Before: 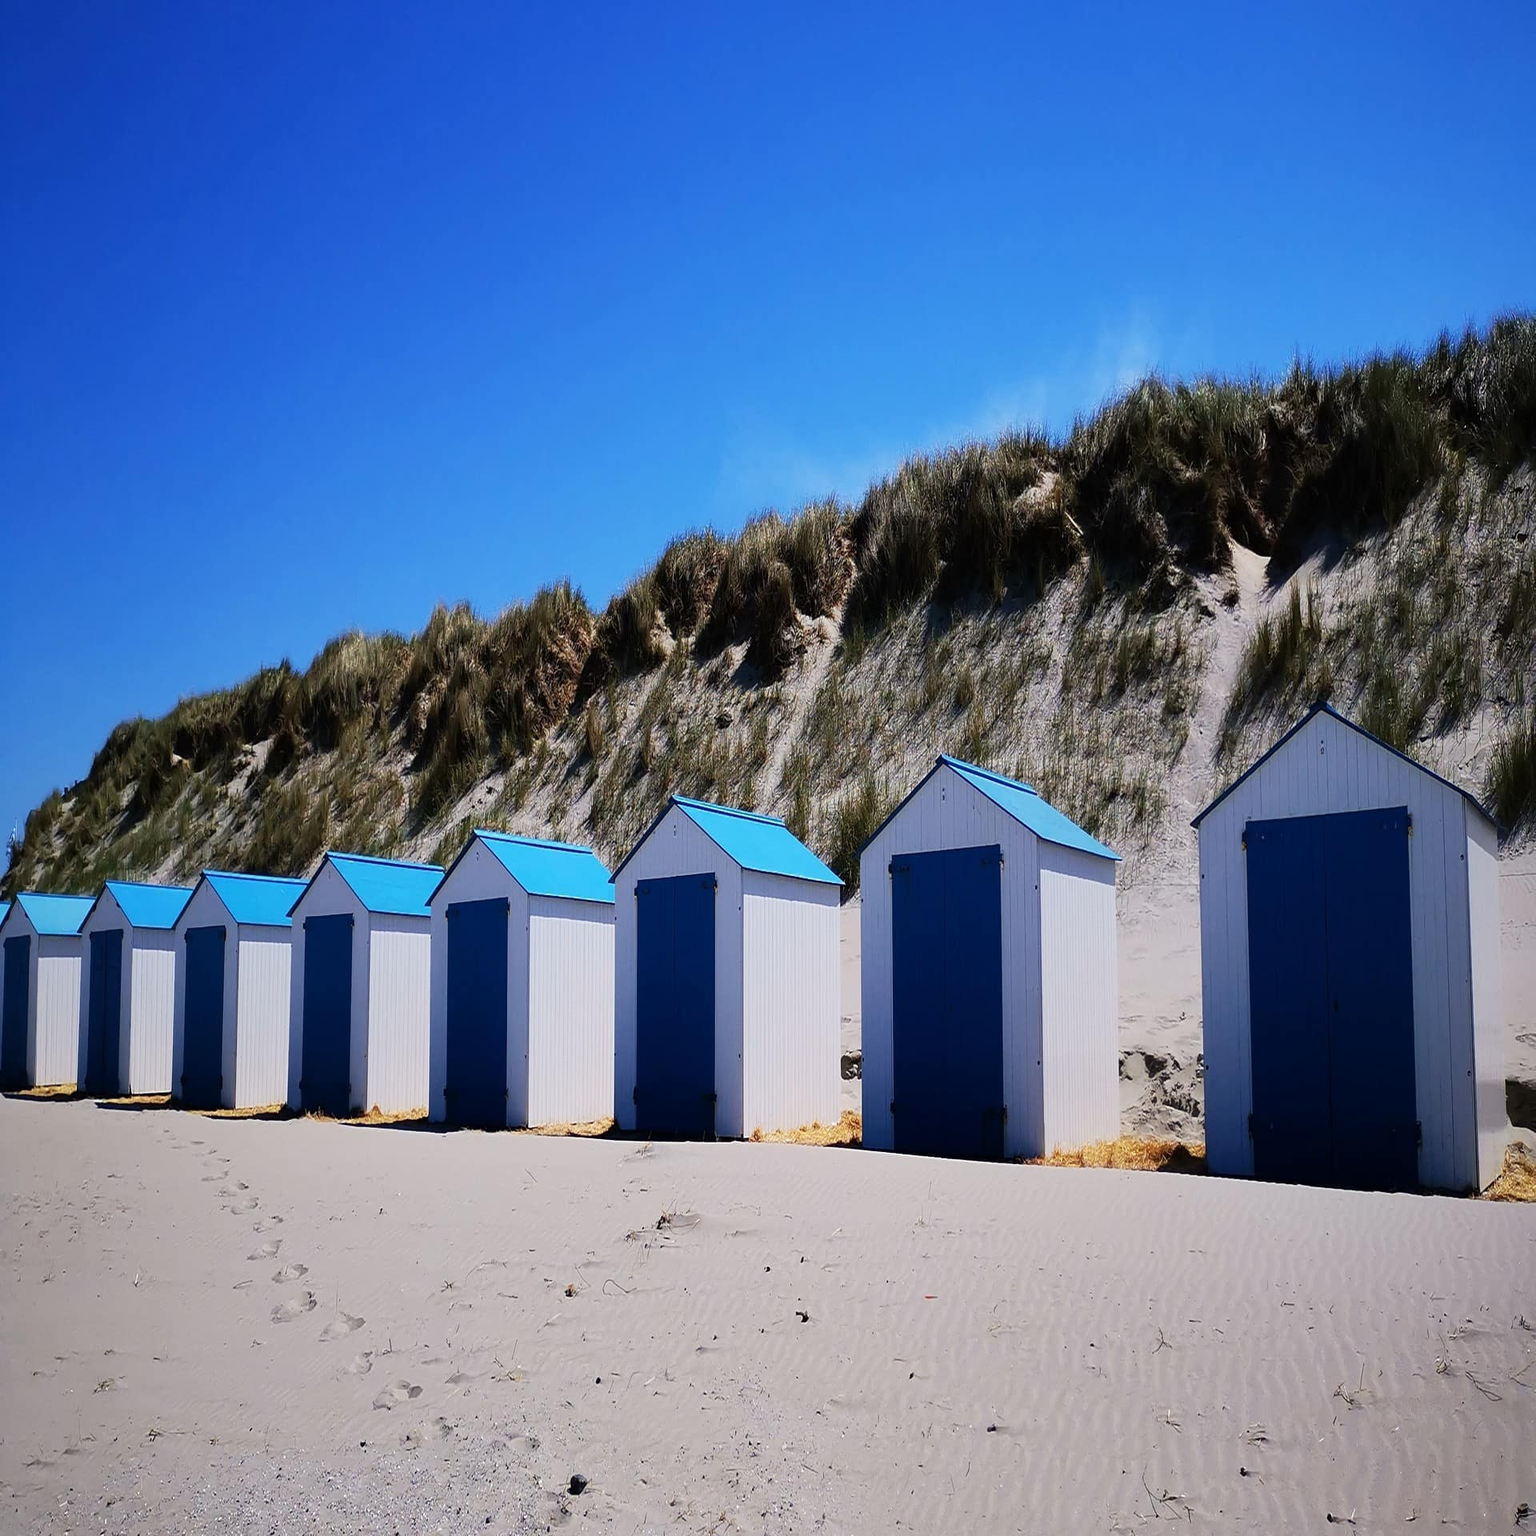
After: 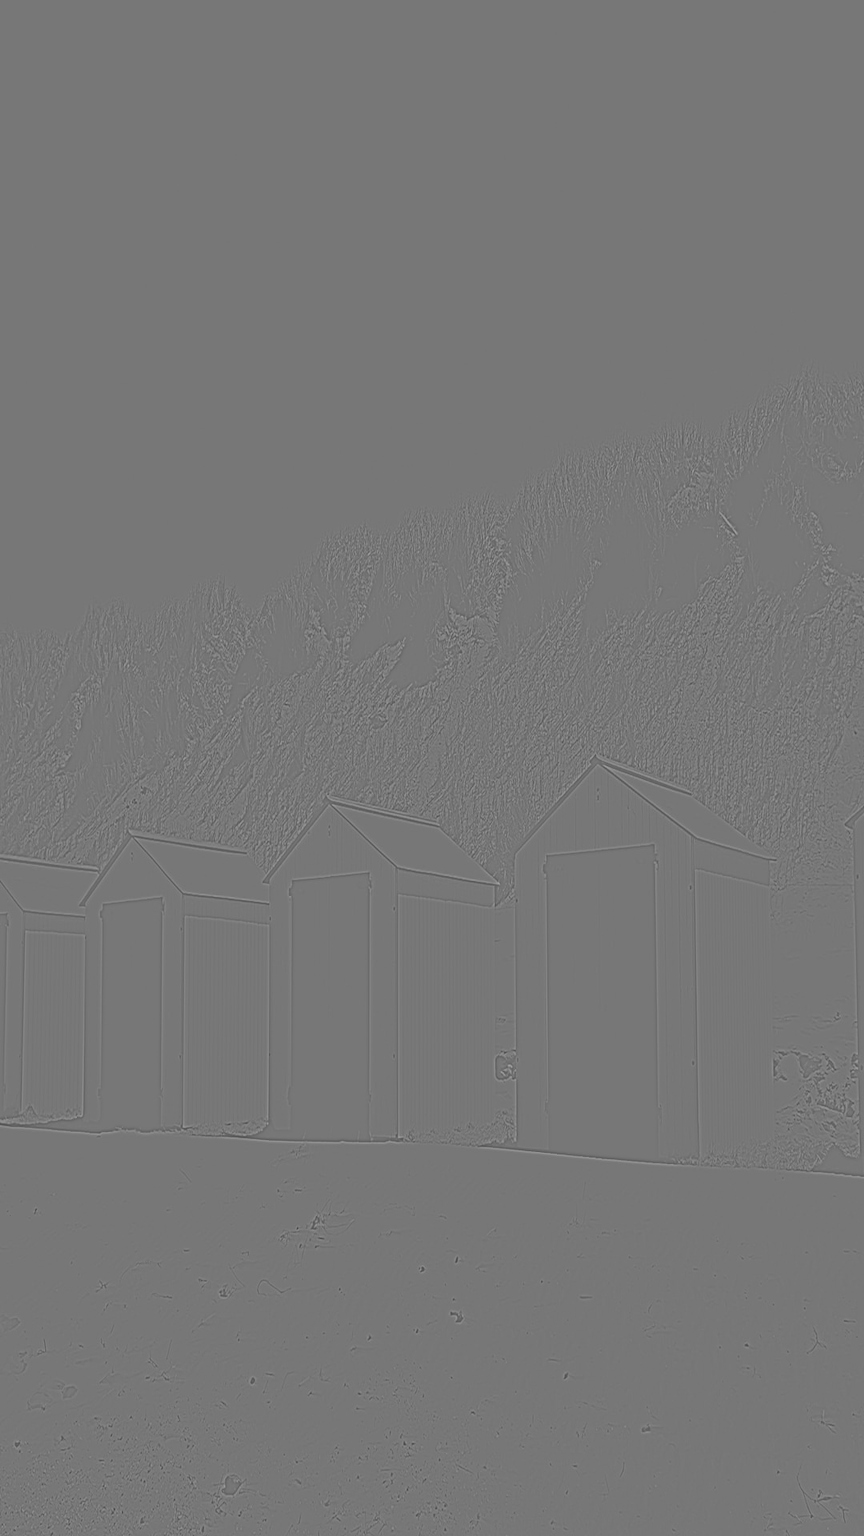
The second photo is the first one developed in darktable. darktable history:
crop and rotate: left 22.516%, right 21.234%
highpass: sharpness 6%, contrast boost 7.63%
shadows and highlights: low approximation 0.01, soften with gaussian
